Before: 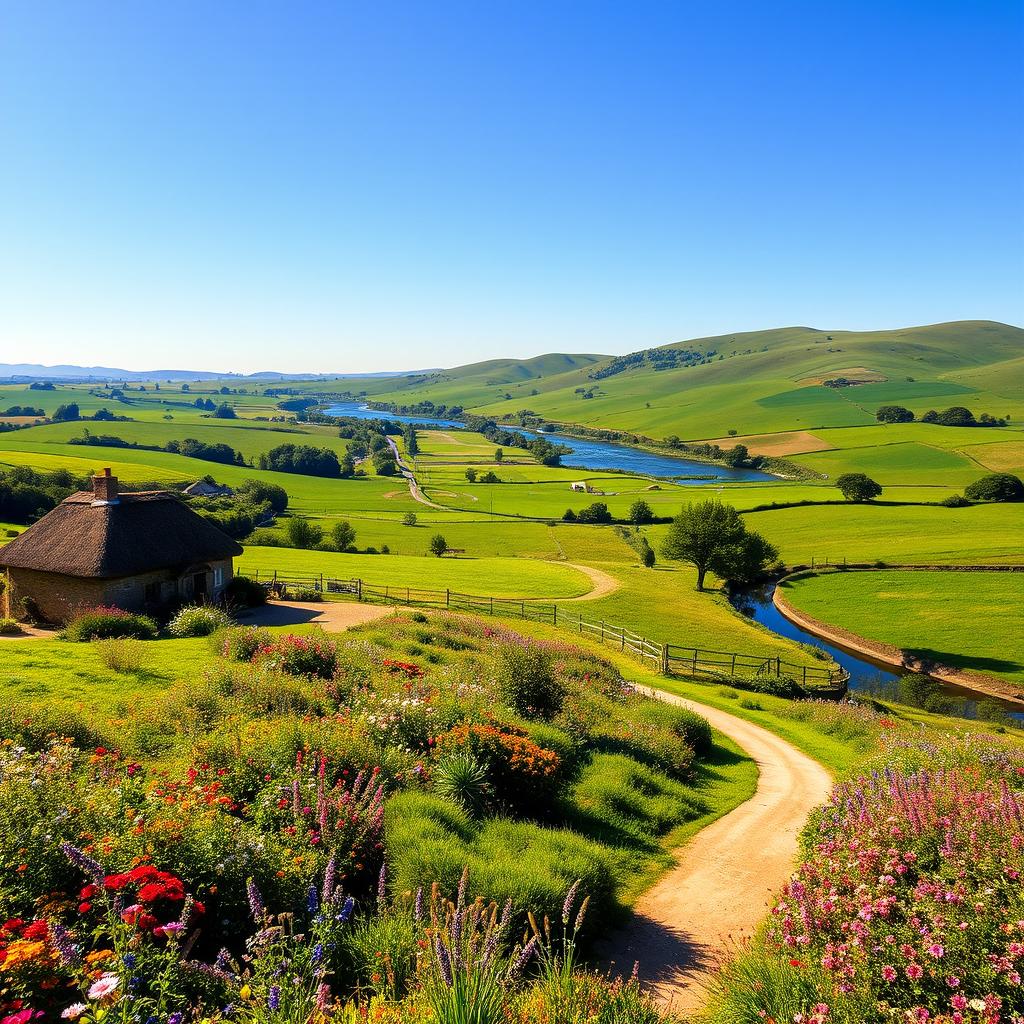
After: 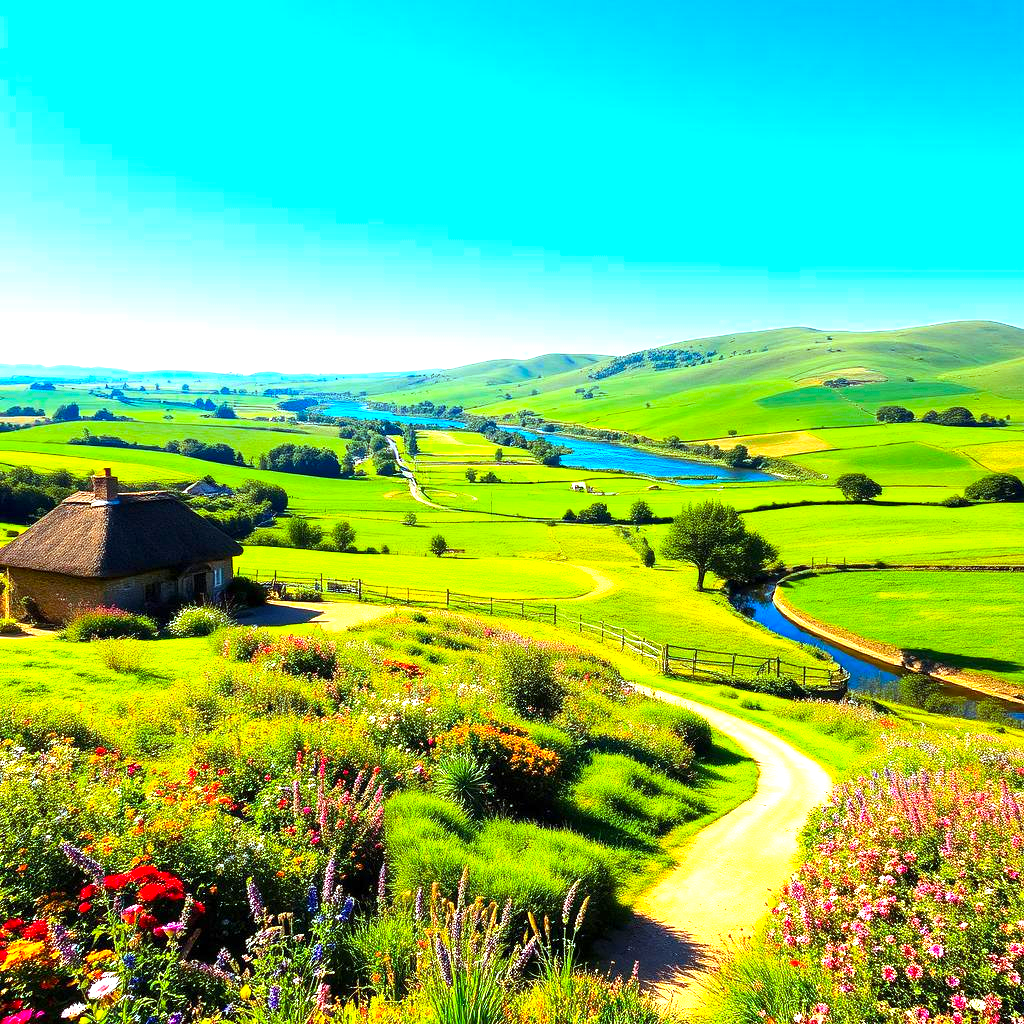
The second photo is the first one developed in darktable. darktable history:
contrast brightness saturation: contrast 0.096, brightness 0.028, saturation 0.089
color balance rgb: highlights gain › luminance 15.224%, highlights gain › chroma 3.871%, highlights gain › hue 208.49°, perceptual saturation grading › global saturation 19.82%, perceptual brilliance grading › global brilliance 2.683%
tone equalizer: -8 EV -1.1 EV, -7 EV -1.04 EV, -6 EV -0.892 EV, -5 EV -0.563 EV, -3 EV 0.547 EV, -2 EV 0.881 EV, -1 EV 1 EV, +0 EV 1.08 EV, smoothing diameter 24.92%, edges refinement/feathering 6.13, preserve details guided filter
